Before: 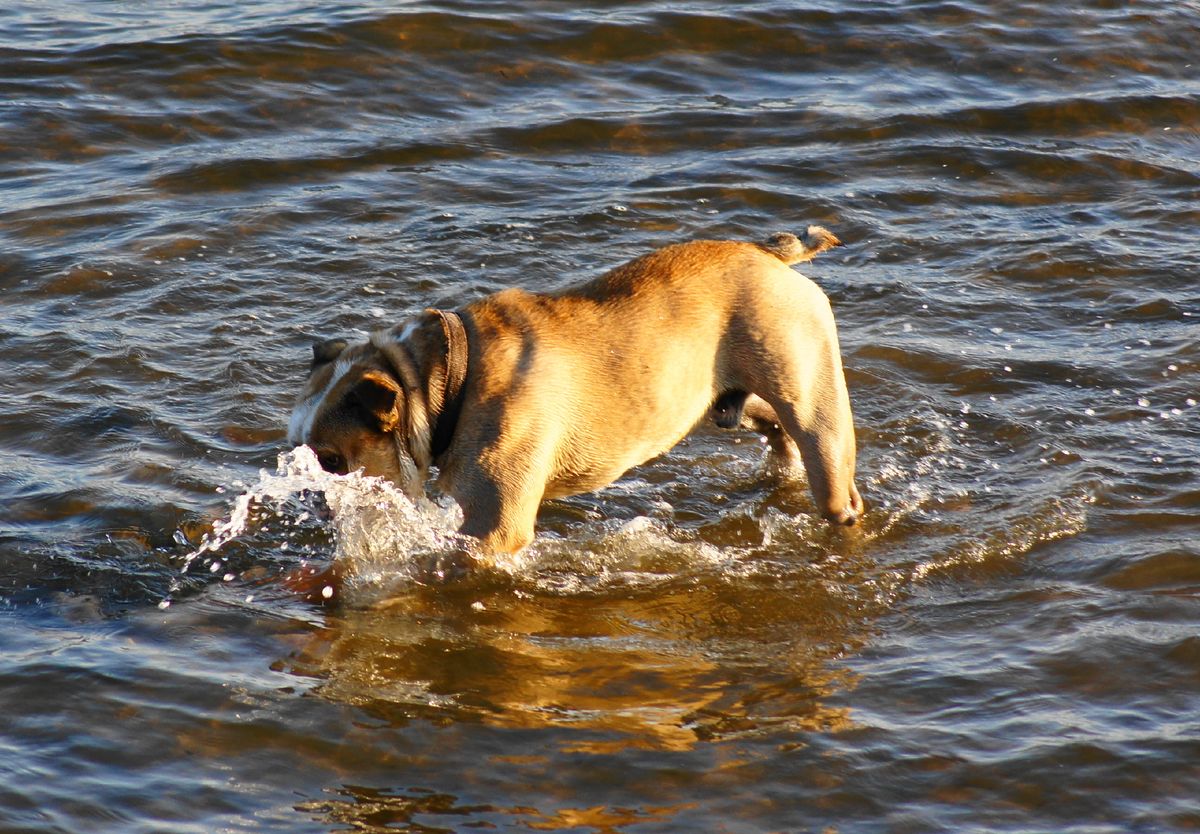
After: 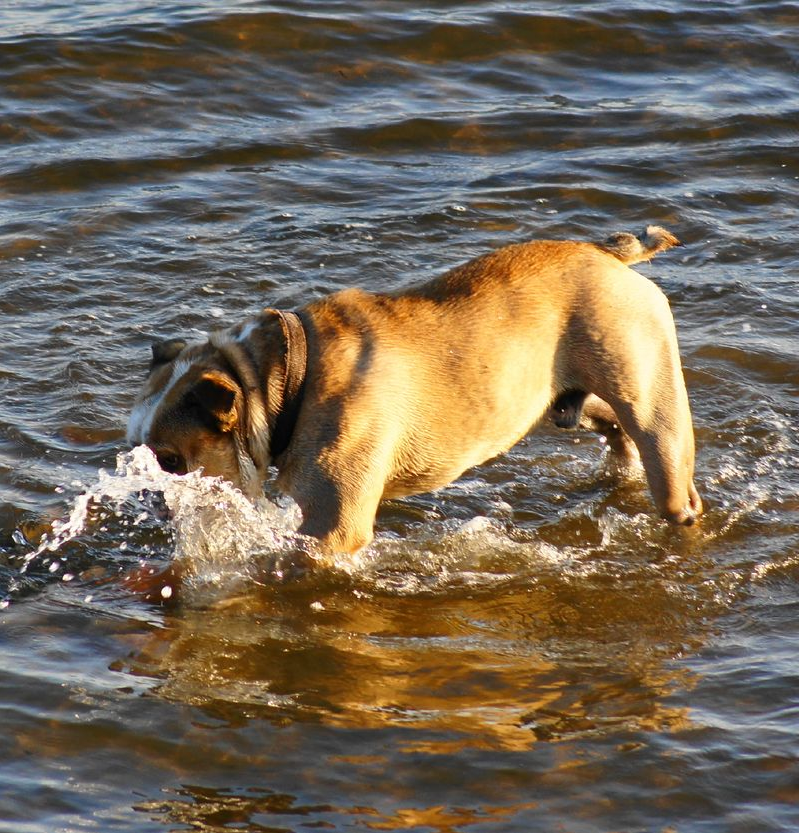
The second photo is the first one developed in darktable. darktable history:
crop and rotate: left 13.456%, right 19.888%
shadows and highlights: shadows 31.2, highlights 0.009, soften with gaussian
